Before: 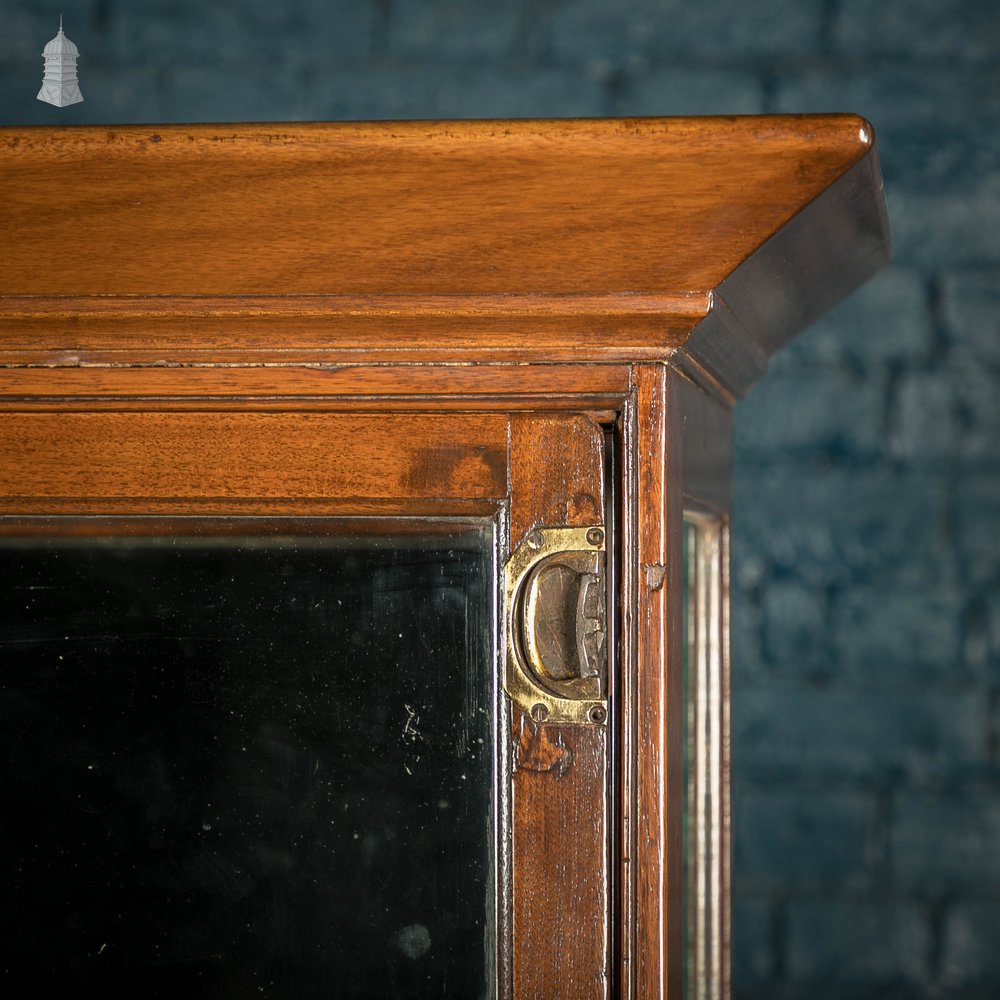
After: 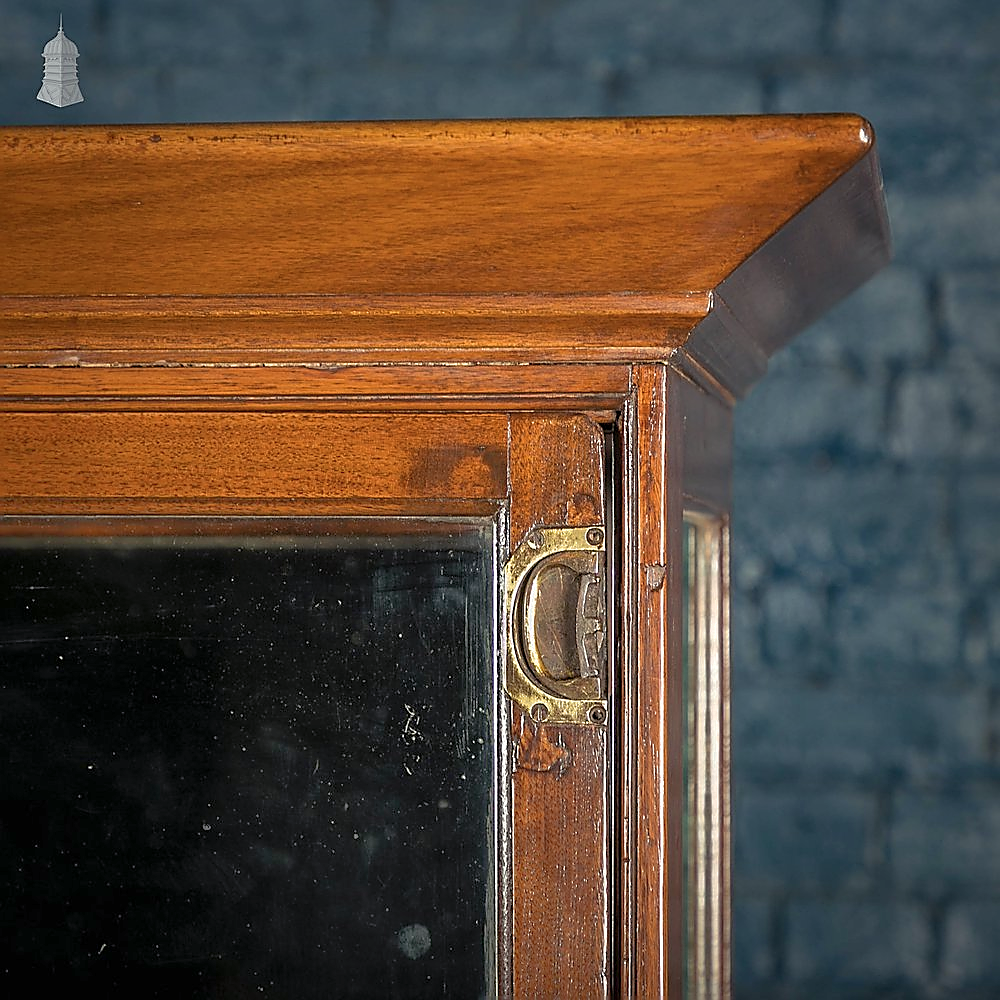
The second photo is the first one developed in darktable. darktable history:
shadows and highlights: on, module defaults
color balance rgb: shadows lift › chroma 3.08%, shadows lift › hue 281.53°, linear chroma grading › global chroma -15.179%, perceptual saturation grading › global saturation 19.724%, global vibrance 6.06%
sharpen: radius 1.394, amount 1.233, threshold 0.696
